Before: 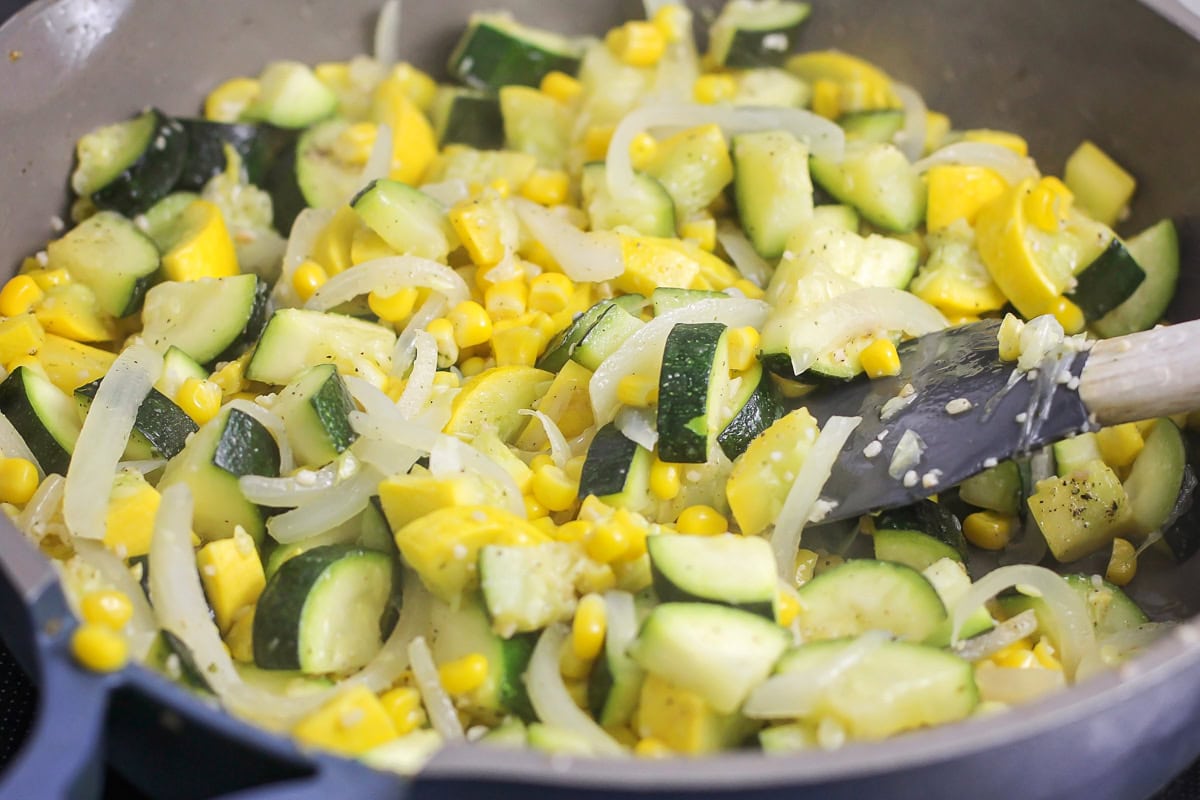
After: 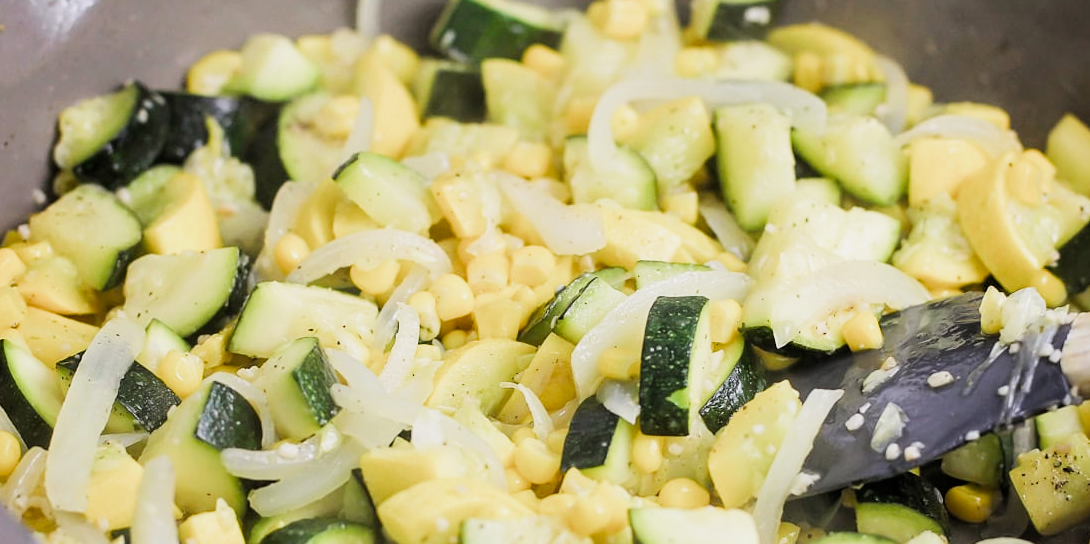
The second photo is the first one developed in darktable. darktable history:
filmic rgb: middle gray luminance 12.84%, black relative exposure -10.15 EV, white relative exposure 3.47 EV, threshold 6 EV, target black luminance 0%, hardness 5.76, latitude 45.15%, contrast 1.235, highlights saturation mix 3.65%, shadows ↔ highlights balance 27.47%, color science v4 (2020), enable highlight reconstruction true
crop: left 1.534%, top 3.463%, right 7.559%, bottom 28.426%
exposure: exposure 0.124 EV, compensate exposure bias true, compensate highlight preservation false
